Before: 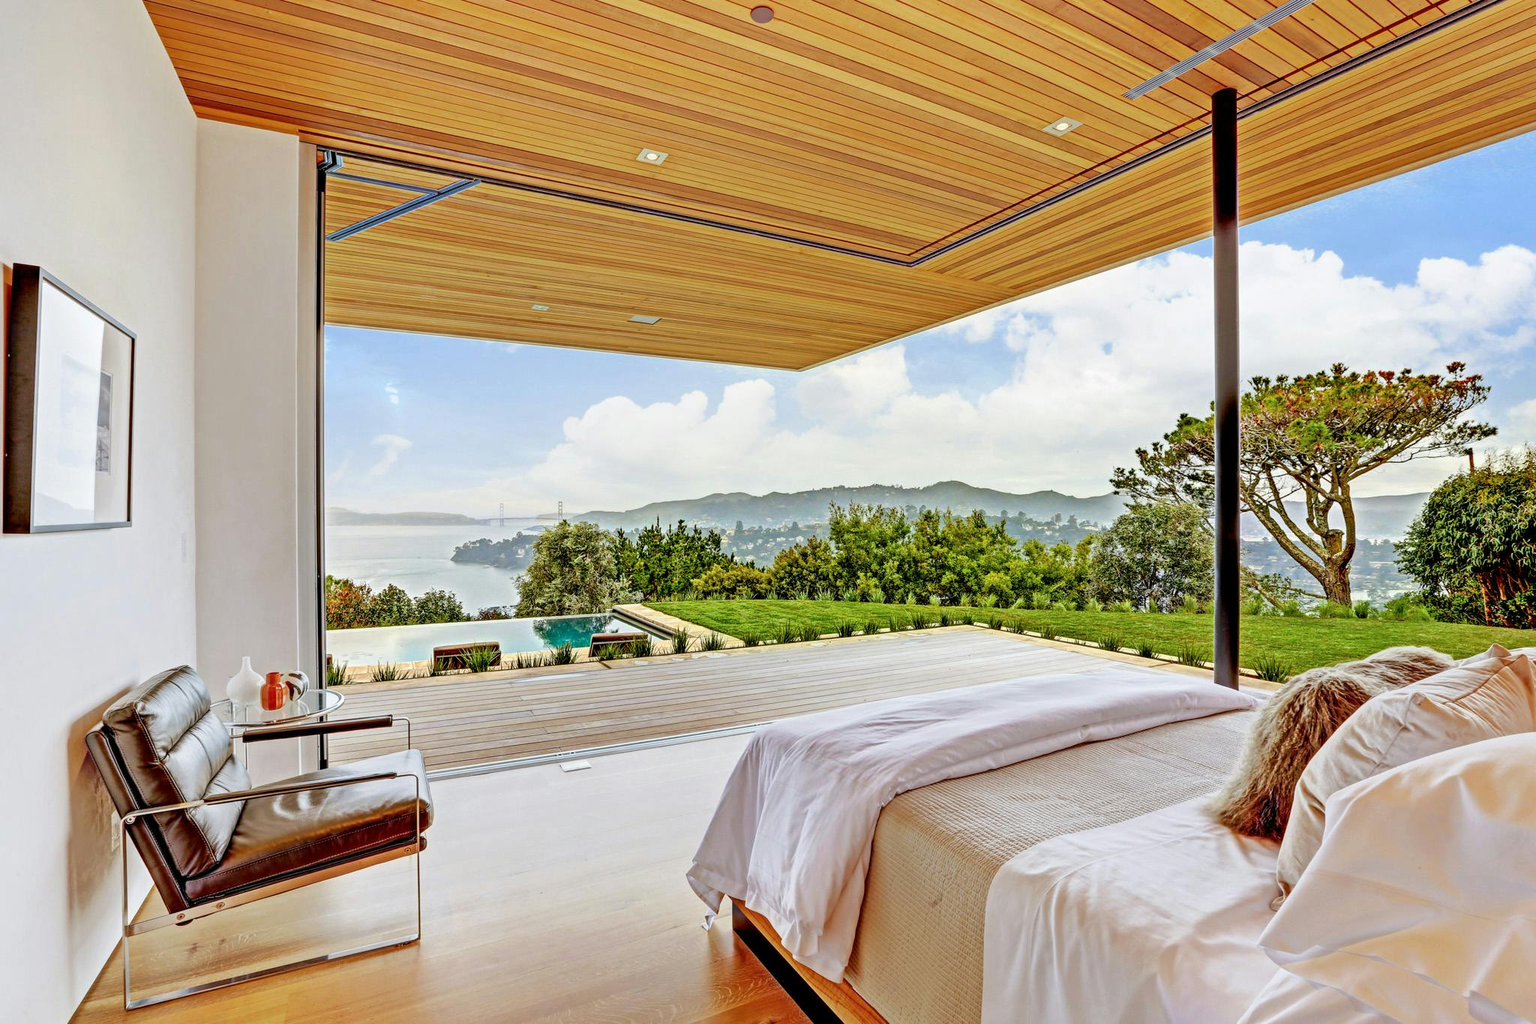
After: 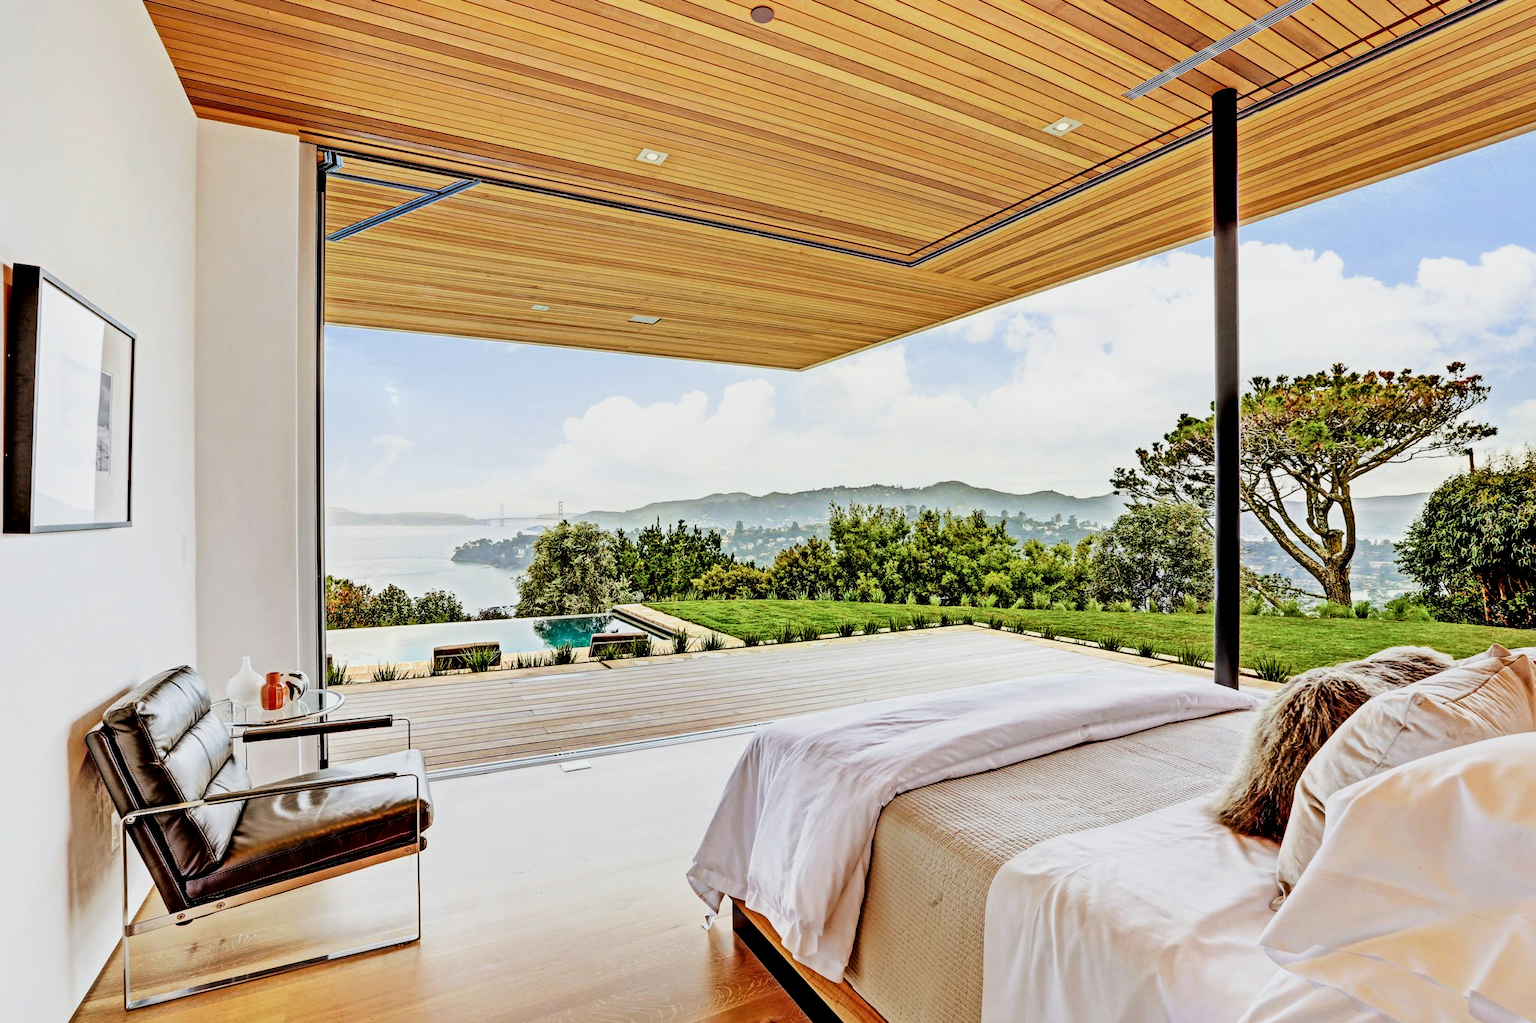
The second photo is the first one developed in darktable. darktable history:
filmic rgb: black relative exposure -5.07 EV, white relative exposure 3.52 EV, threshold 5.96 EV, hardness 3.19, contrast 1.515, highlights saturation mix -49.18%, enable highlight reconstruction true
